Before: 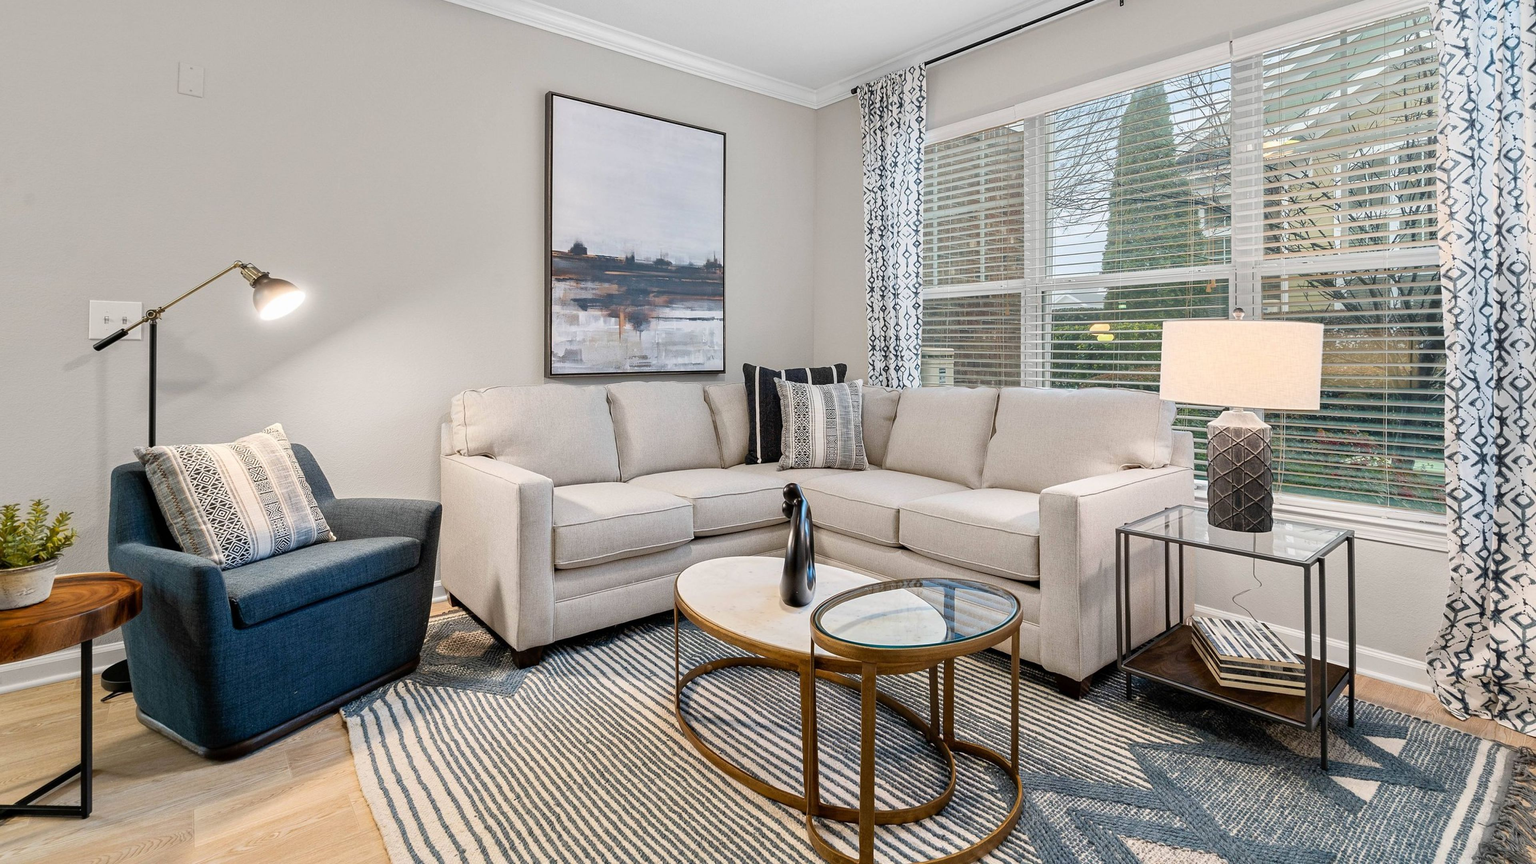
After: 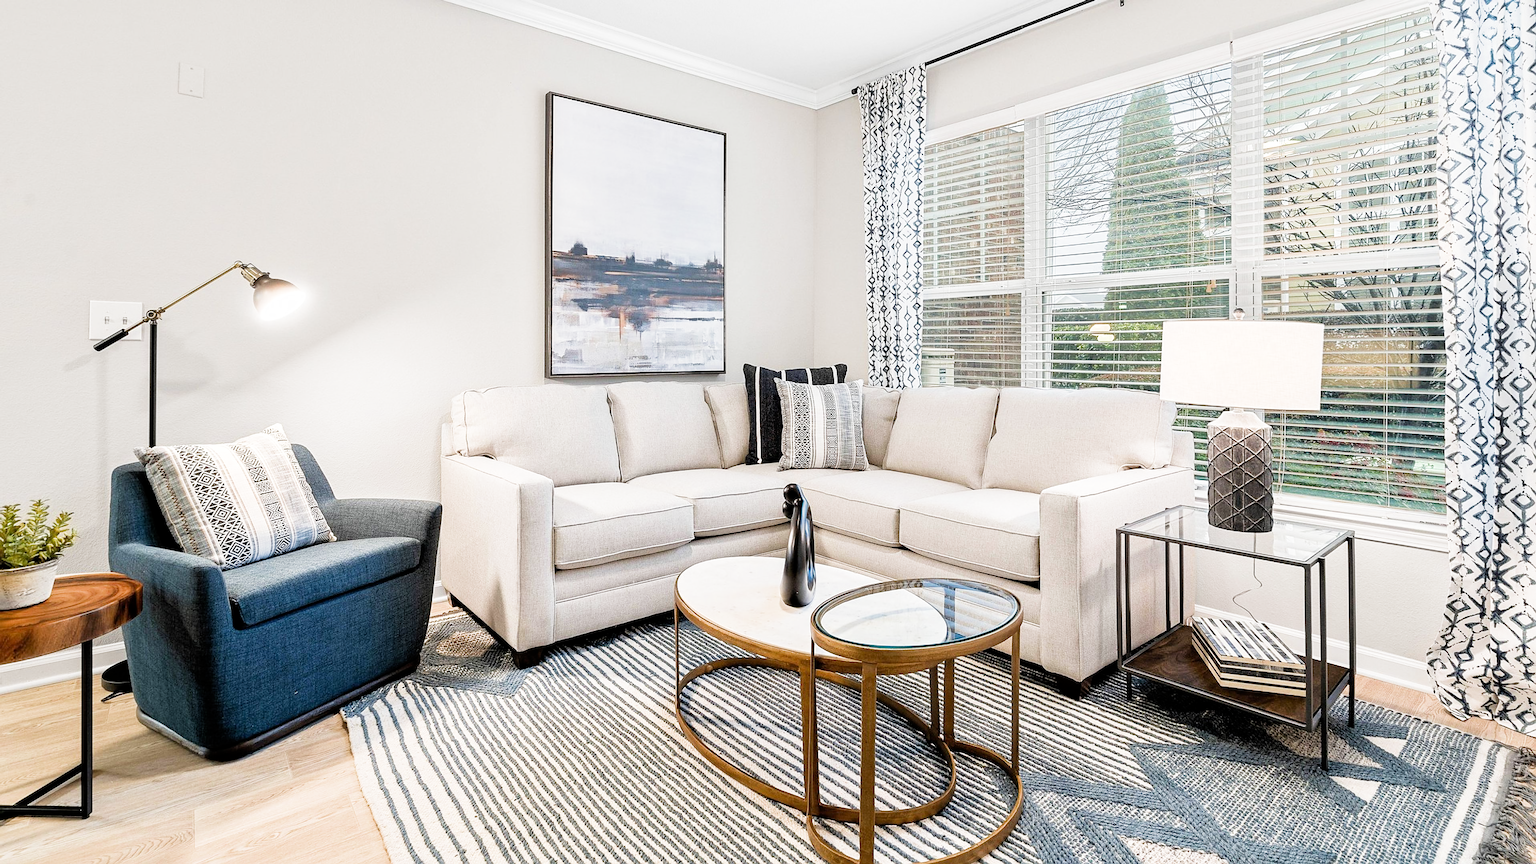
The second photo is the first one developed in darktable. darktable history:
filmic rgb: middle gray luminance 9.23%, black relative exposure -10.55 EV, white relative exposure 3.45 EV, threshold 6 EV, target black luminance 0%, hardness 5.98, latitude 59.69%, contrast 1.087, highlights saturation mix 5%, shadows ↔ highlights balance 29.23%, add noise in highlights 0, color science v3 (2019), use custom middle-gray values true, iterations of high-quality reconstruction 0, contrast in highlights soft, enable highlight reconstruction true
sharpen: on, module defaults
